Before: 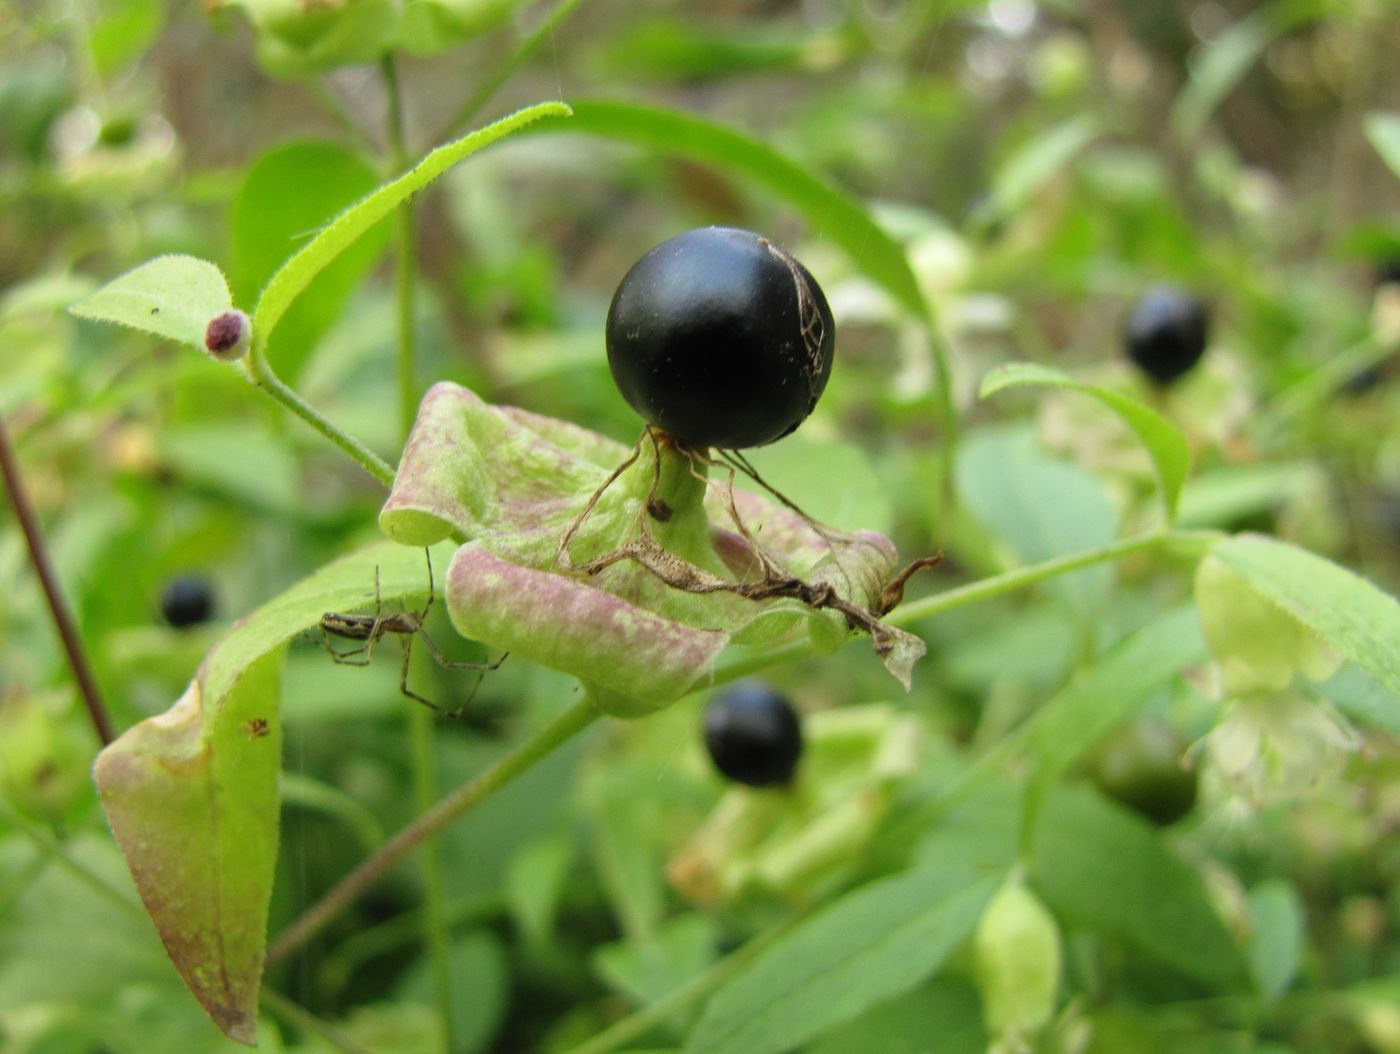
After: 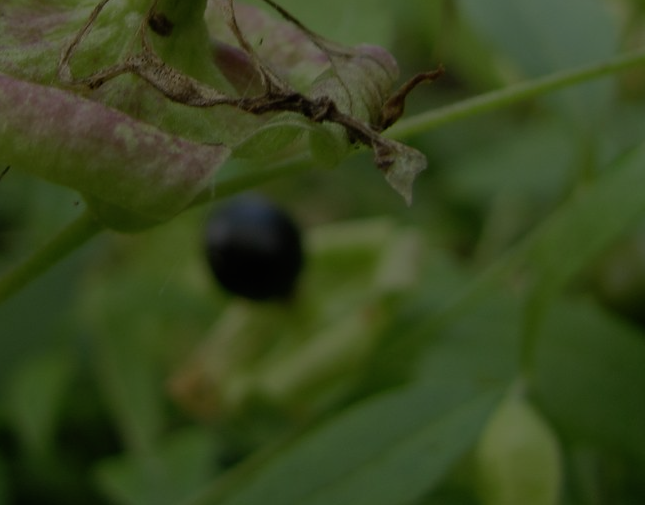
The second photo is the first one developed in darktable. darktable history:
crop: left 35.707%, top 46.186%, right 18.207%, bottom 5.888%
exposure: exposure -2.364 EV, compensate highlight preservation false
